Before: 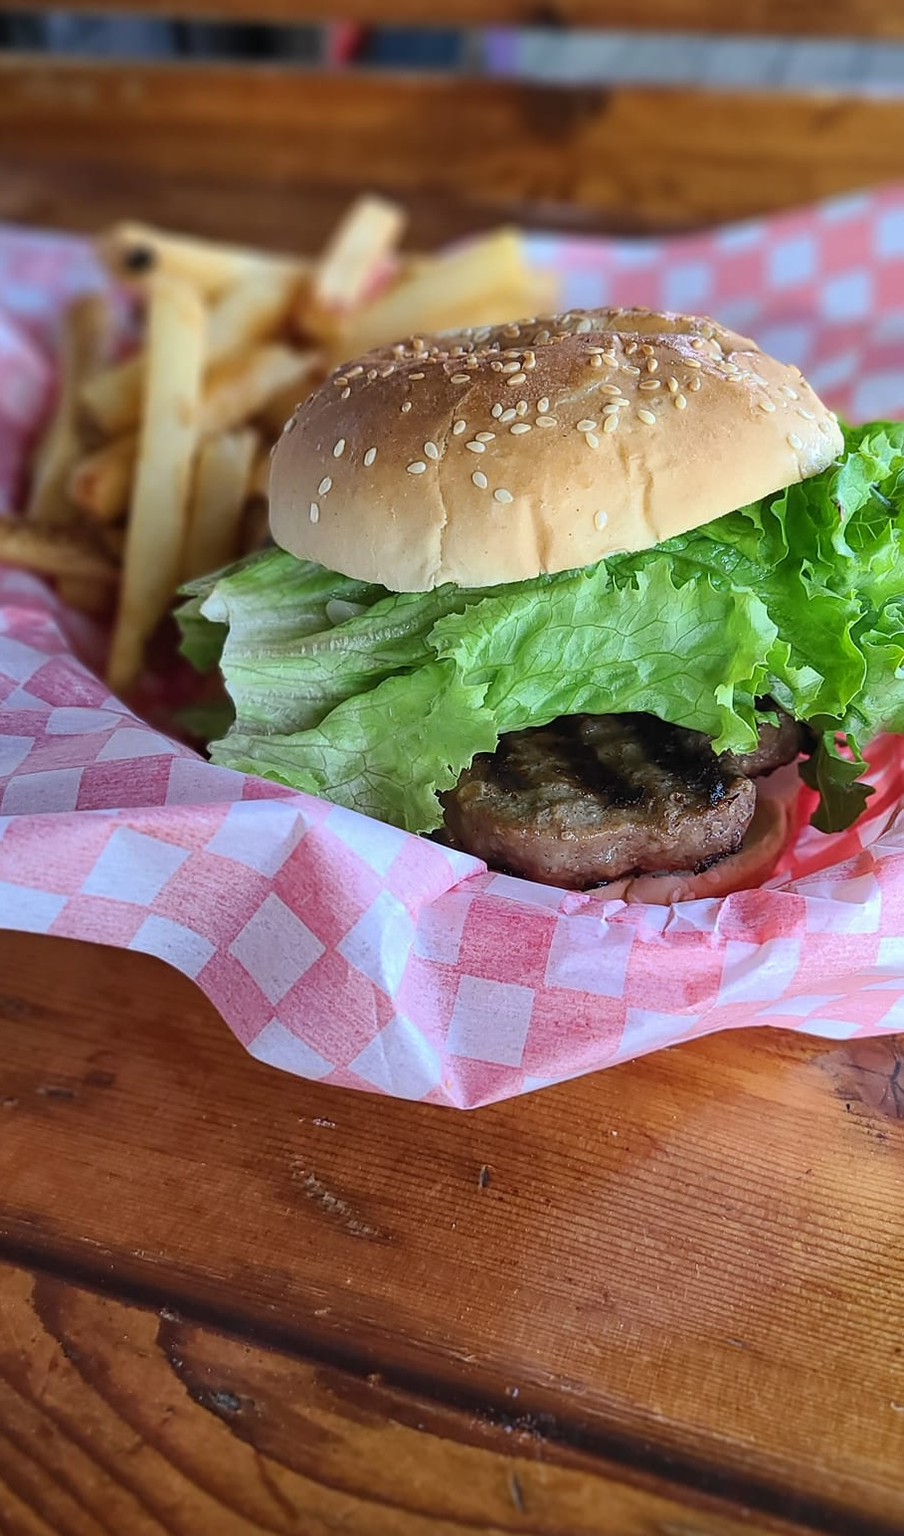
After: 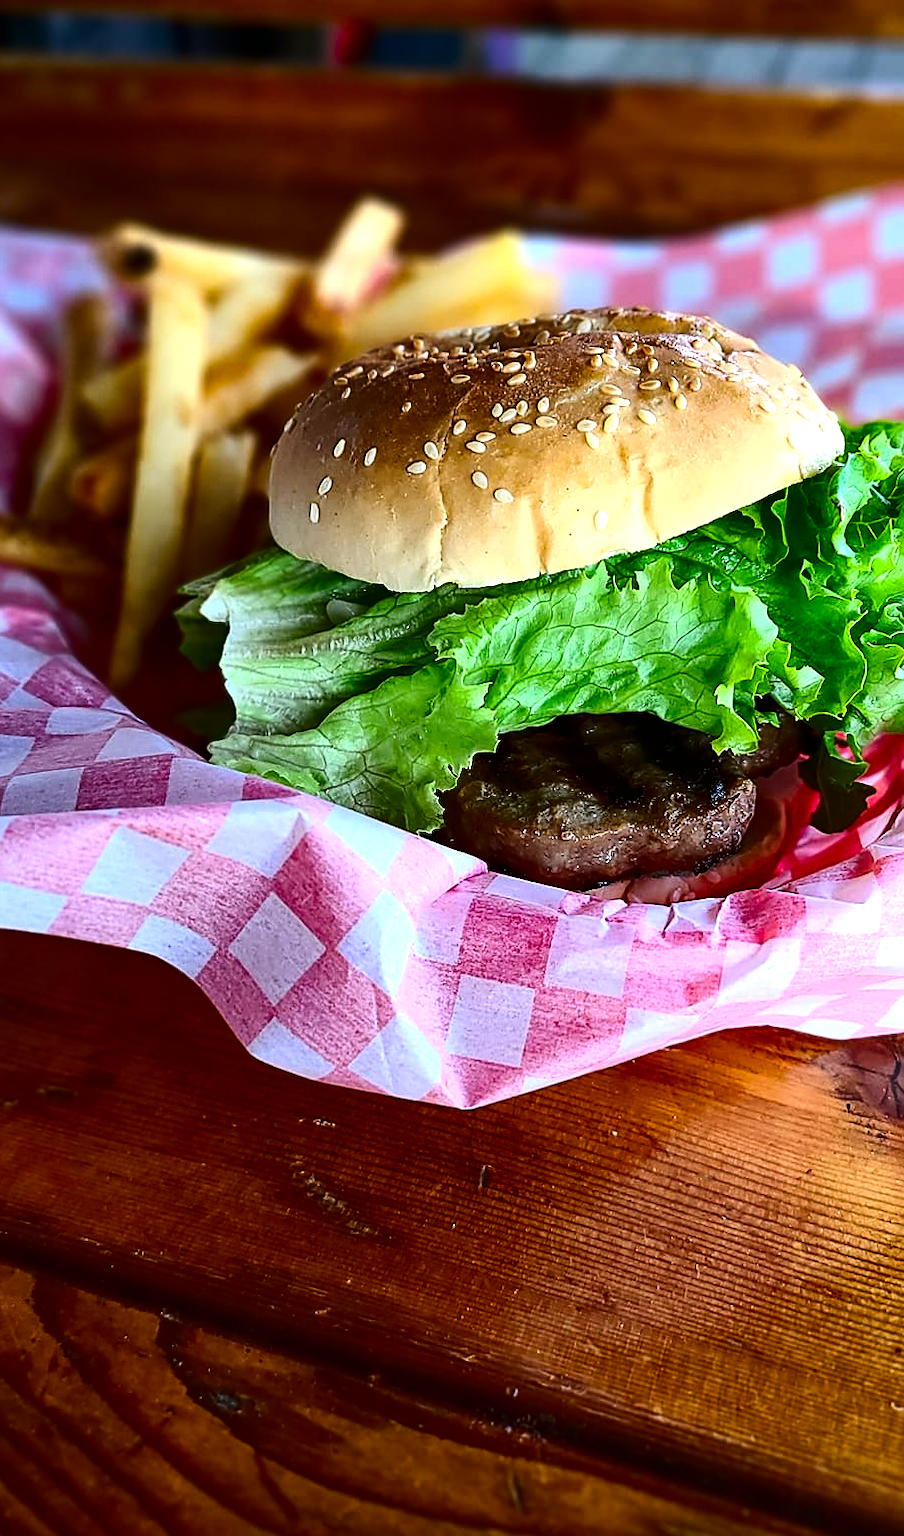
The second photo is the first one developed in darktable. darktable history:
contrast brightness saturation: contrast 0.186, brightness -0.229, saturation 0.118
sharpen: amount 0.208
color balance rgb: shadows lift › chroma 3.655%, shadows lift › hue 88.99°, perceptual saturation grading › global saturation 25.258%, perceptual brilliance grading › global brilliance -5.165%, perceptual brilliance grading › highlights 23.643%, perceptual brilliance grading › mid-tones 7.194%, perceptual brilliance grading › shadows -4.906%
